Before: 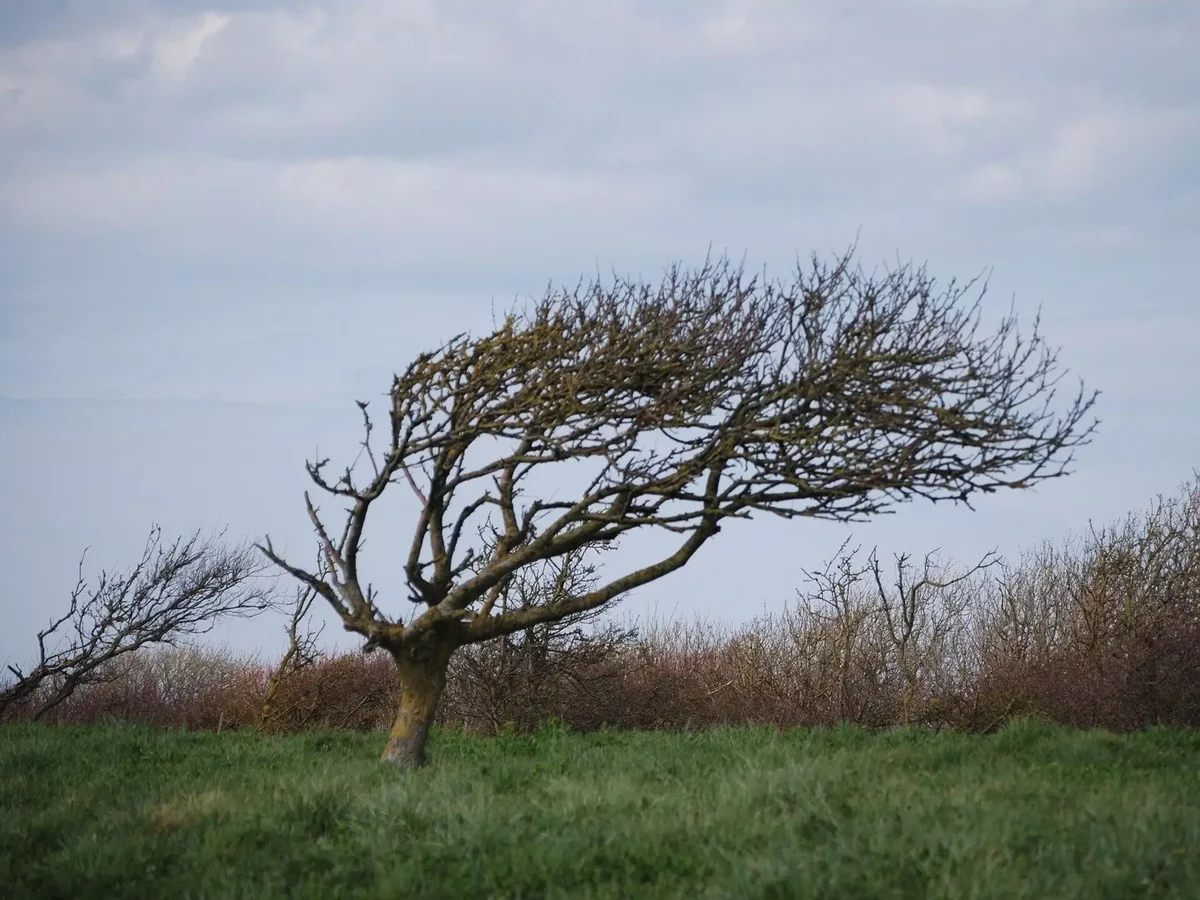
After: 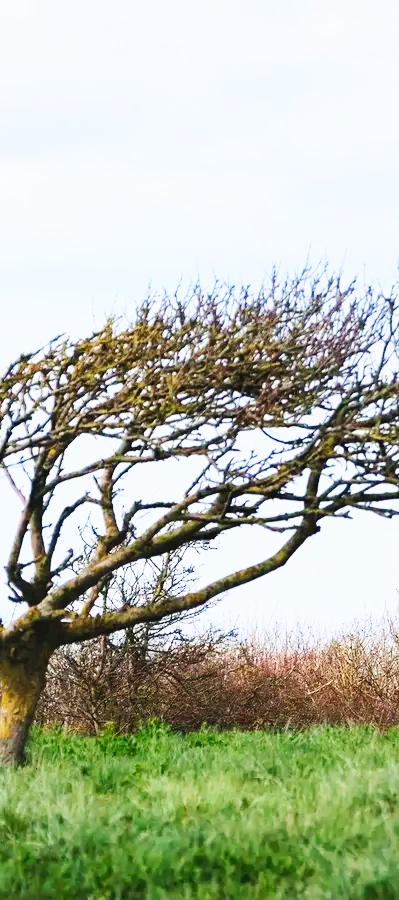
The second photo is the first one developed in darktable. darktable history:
exposure: compensate highlight preservation false
crop: left 33.36%, right 33.36%
contrast brightness saturation: contrast 0.2, brightness 0.16, saturation 0.22
base curve: curves: ch0 [(0, 0.003) (0.001, 0.002) (0.006, 0.004) (0.02, 0.022) (0.048, 0.086) (0.094, 0.234) (0.162, 0.431) (0.258, 0.629) (0.385, 0.8) (0.548, 0.918) (0.751, 0.988) (1, 1)], preserve colors none
shadows and highlights: shadows 25, highlights -25
